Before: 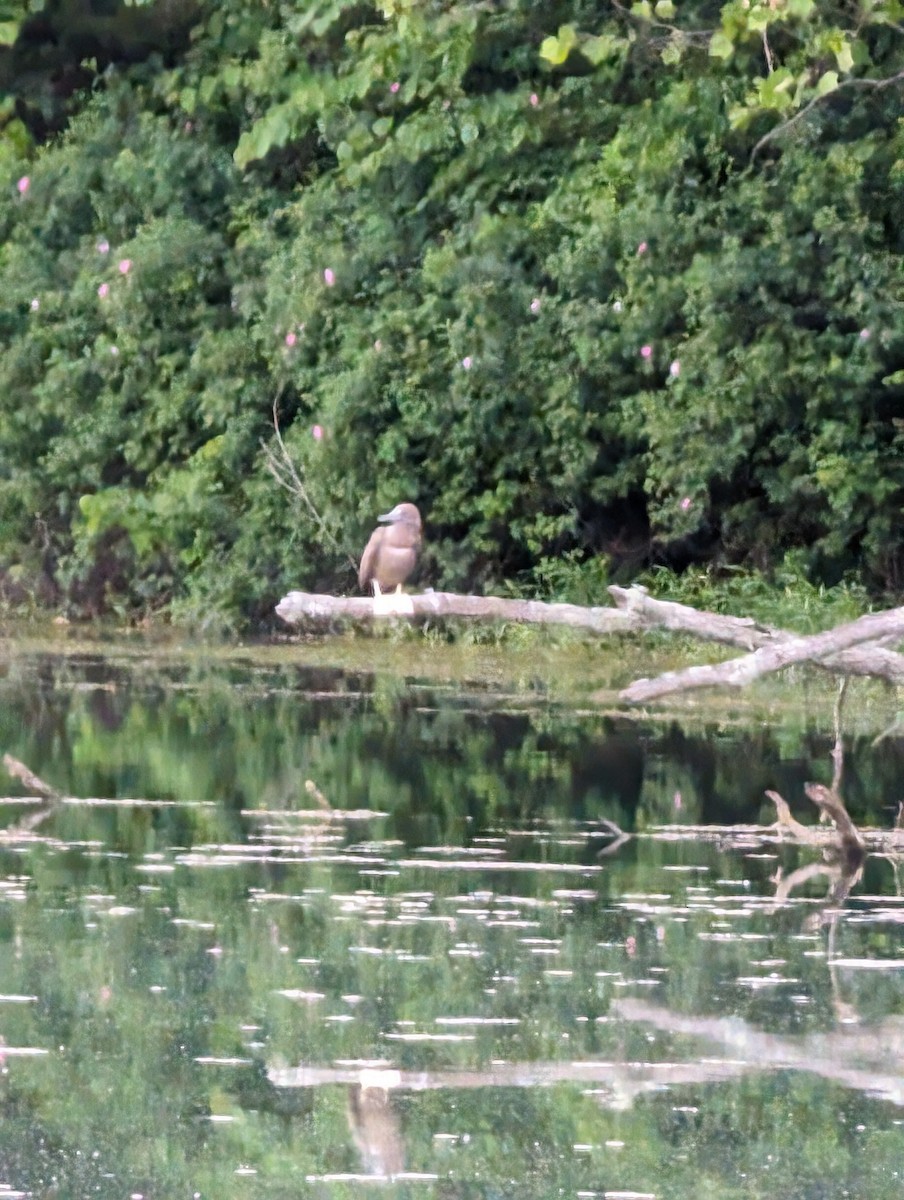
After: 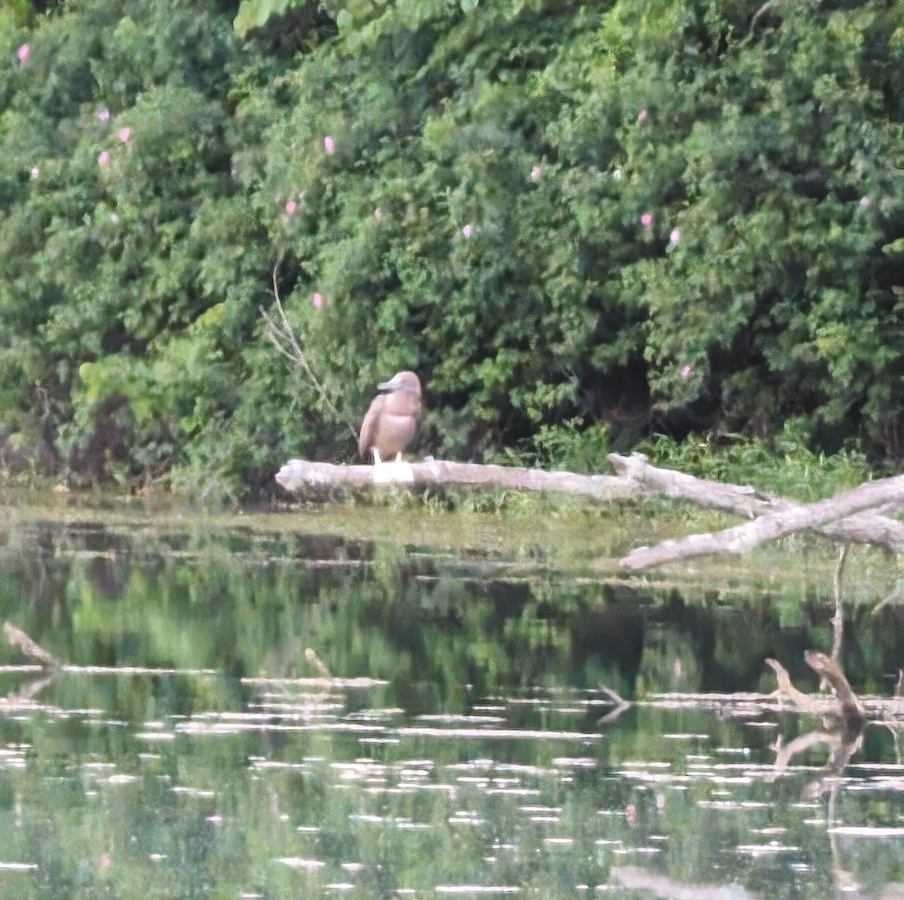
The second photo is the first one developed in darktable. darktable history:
color balance: lift [1.007, 1, 1, 1], gamma [1.097, 1, 1, 1]
crop: top 11.038%, bottom 13.962%
